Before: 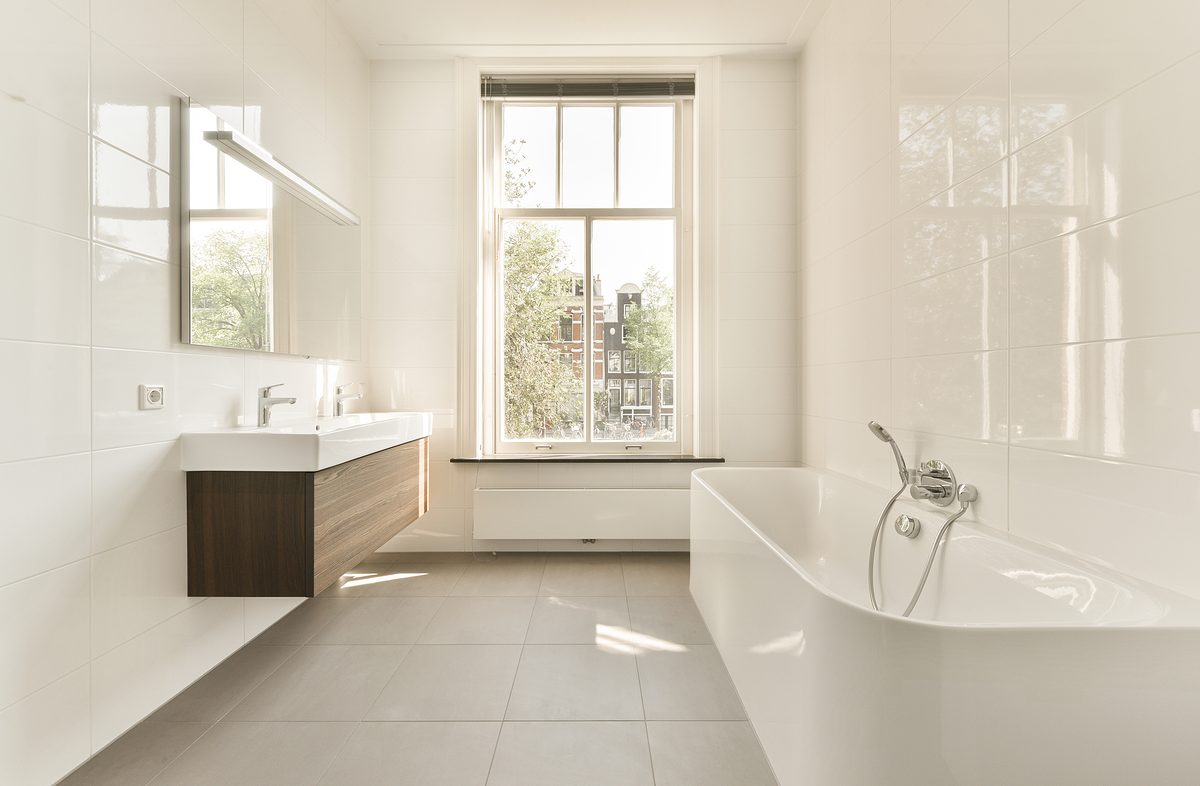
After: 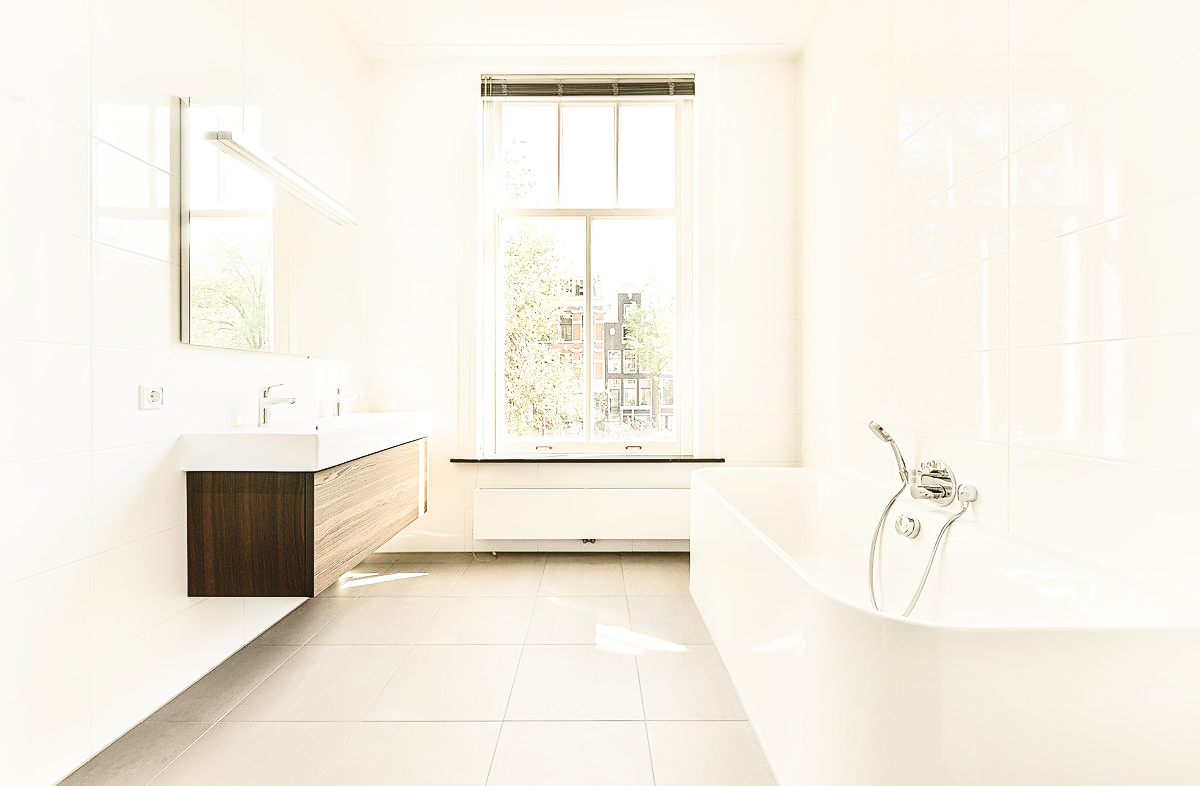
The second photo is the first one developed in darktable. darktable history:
sharpen: on, module defaults
contrast brightness saturation: contrast 0.283
local contrast: on, module defaults
base curve: curves: ch0 [(0, 0) (0.028, 0.03) (0.121, 0.232) (0.46, 0.748) (0.859, 0.968) (1, 1)], preserve colors none
